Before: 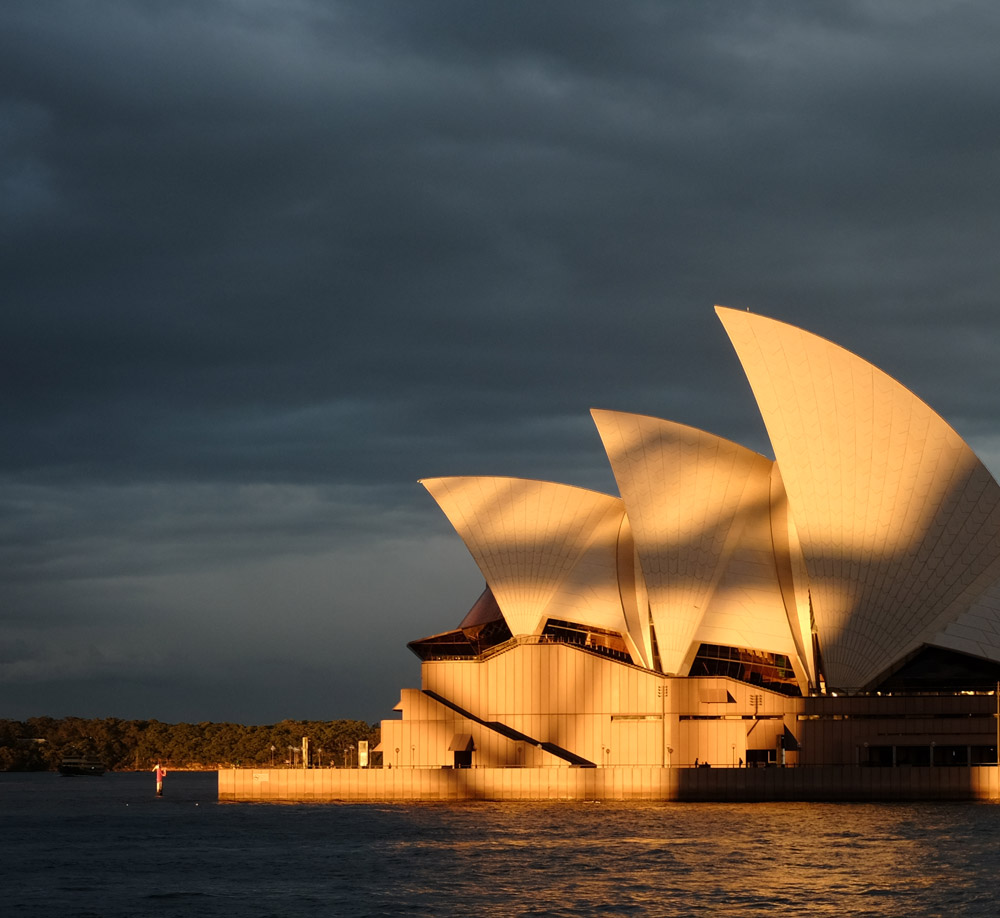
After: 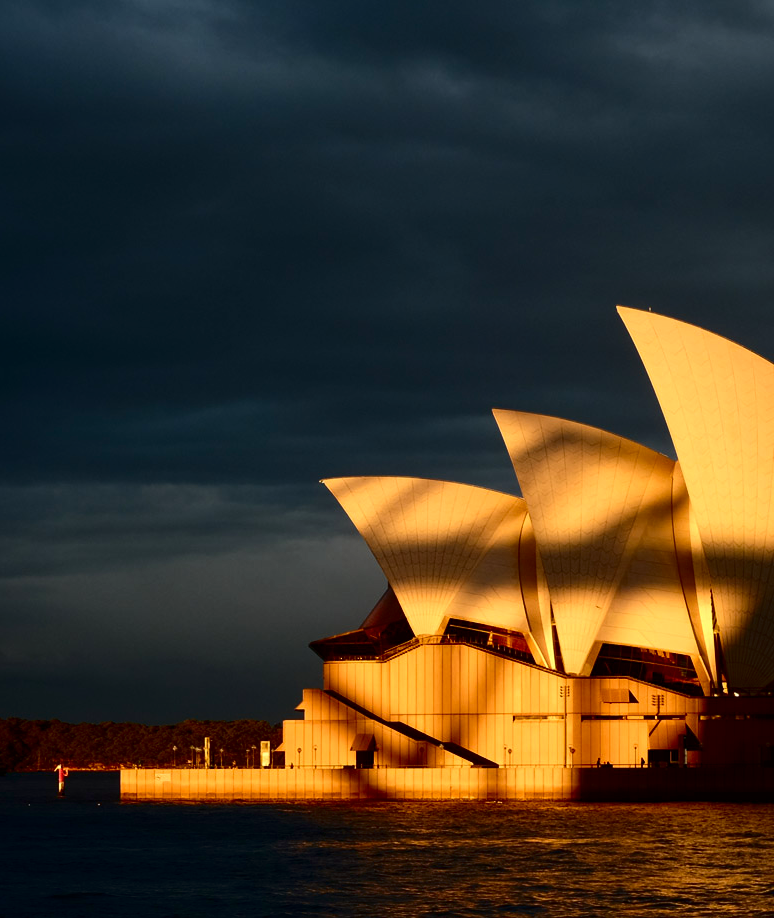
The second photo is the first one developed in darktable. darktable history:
crop: left 9.88%, right 12.664%
contrast brightness saturation: contrast 0.22, brightness -0.19, saturation 0.24
